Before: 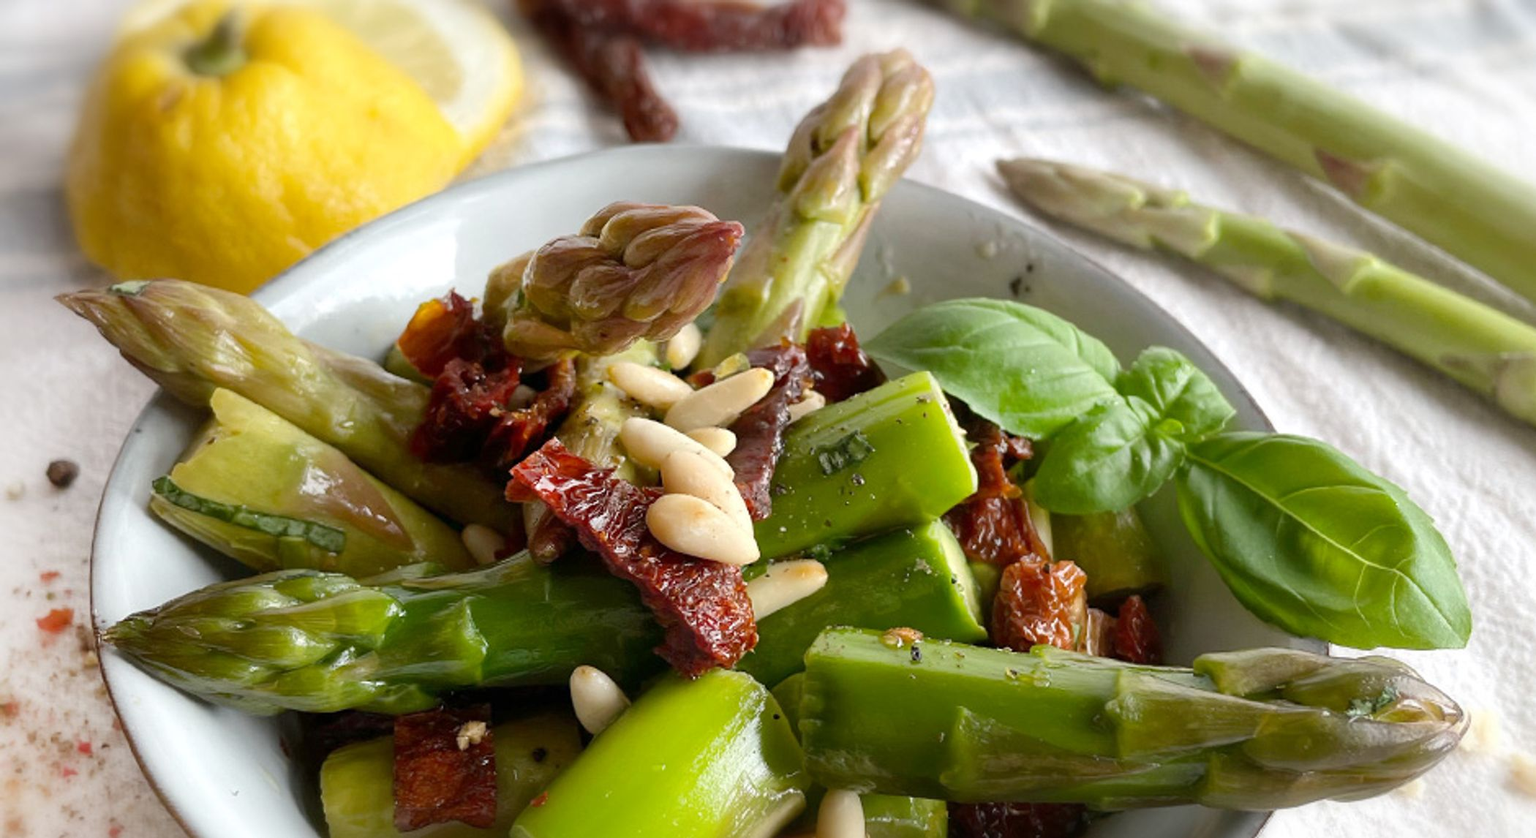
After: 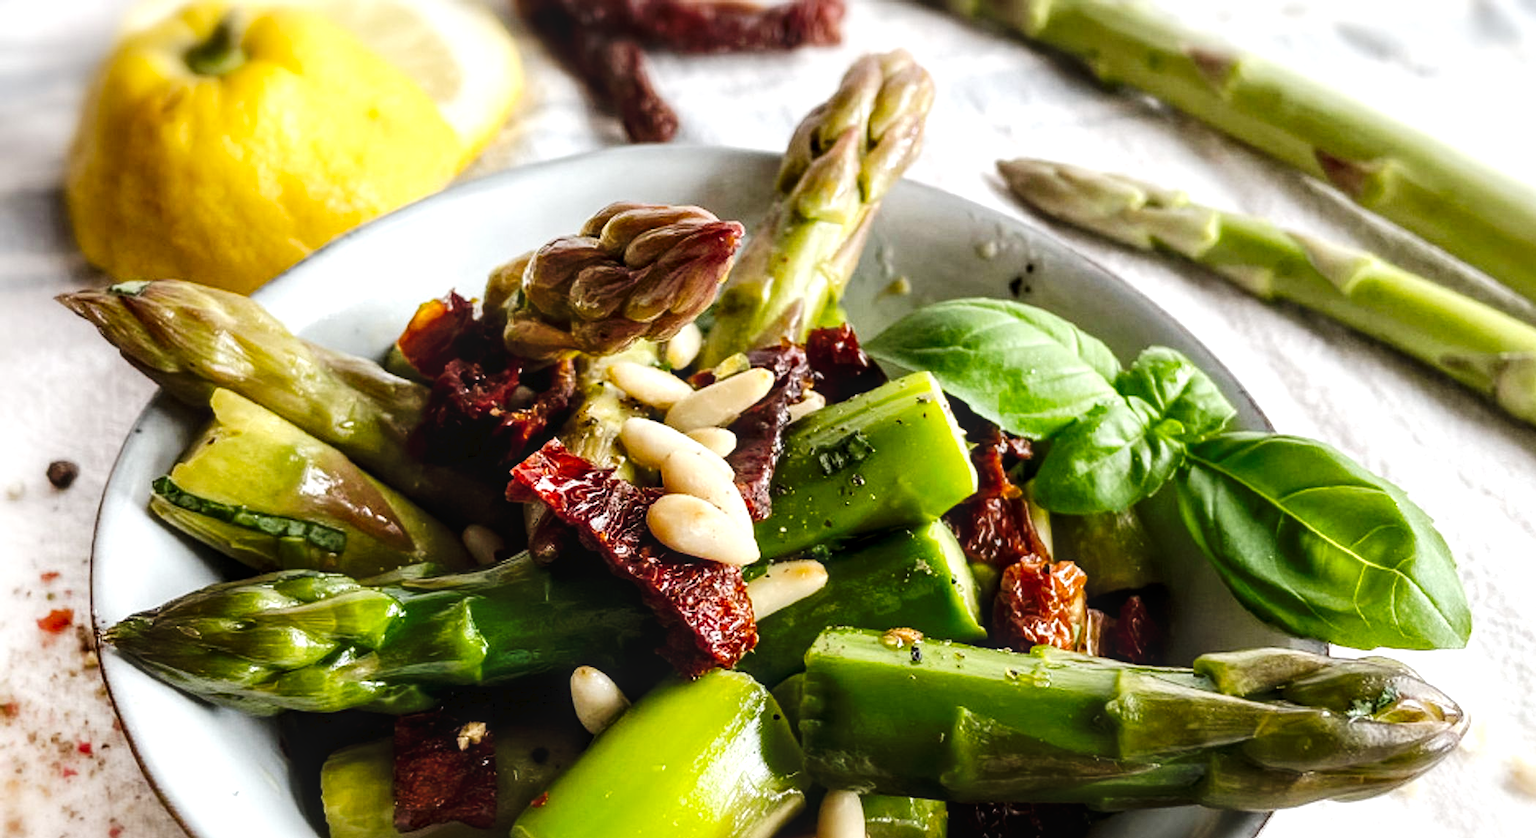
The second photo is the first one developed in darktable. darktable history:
tone curve: curves: ch0 [(0, 0) (0.003, 0.02) (0.011, 0.021) (0.025, 0.022) (0.044, 0.023) (0.069, 0.026) (0.1, 0.04) (0.136, 0.06) (0.177, 0.092) (0.224, 0.127) (0.277, 0.176) (0.335, 0.258) (0.399, 0.349) (0.468, 0.444) (0.543, 0.546) (0.623, 0.649) (0.709, 0.754) (0.801, 0.842) (0.898, 0.922) (1, 1)], preserve colors none
tone equalizer: -8 EV -0.417 EV, -7 EV -0.389 EV, -6 EV -0.333 EV, -5 EV -0.222 EV, -3 EV 0.222 EV, -2 EV 0.333 EV, -1 EV 0.389 EV, +0 EV 0.417 EV, edges refinement/feathering 500, mask exposure compensation -1.57 EV, preserve details no
local contrast: highlights 61%, detail 143%, midtone range 0.428
